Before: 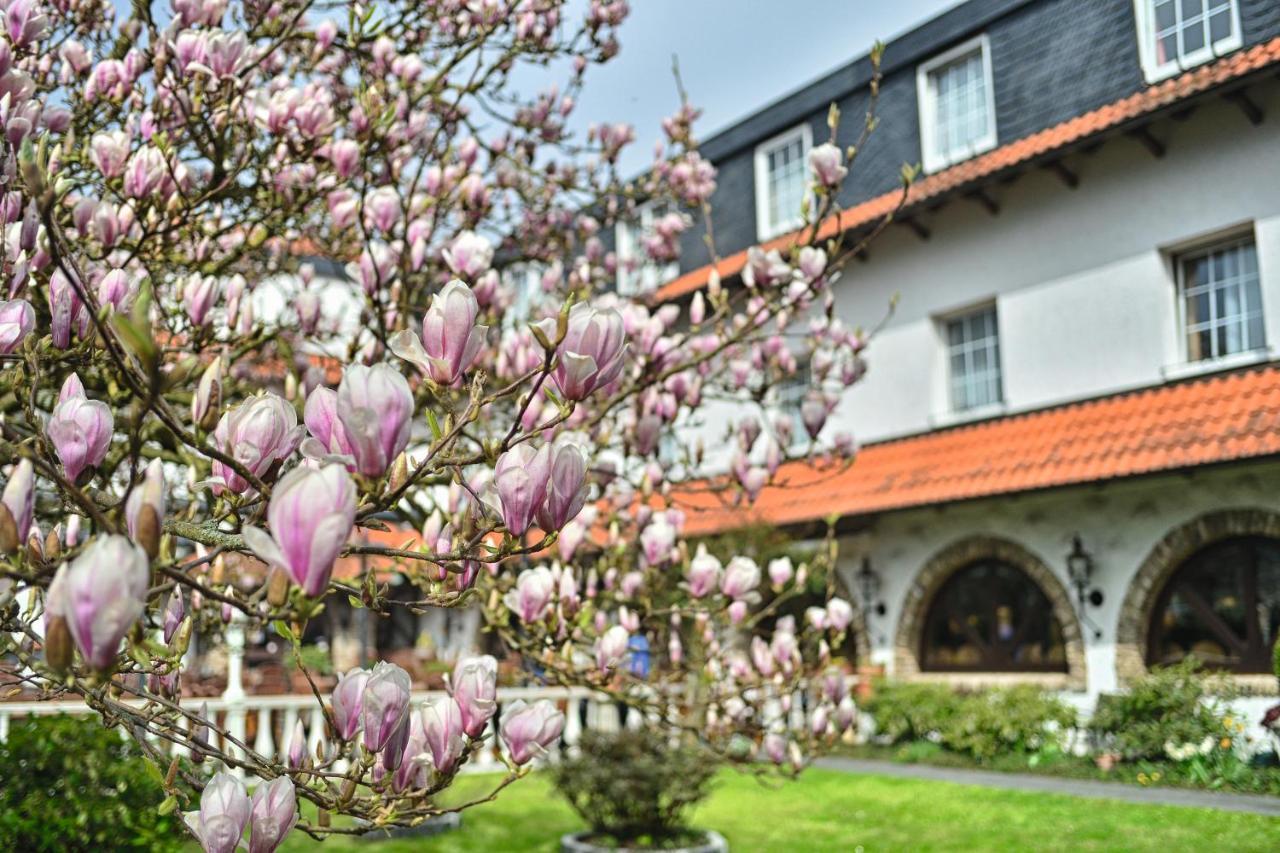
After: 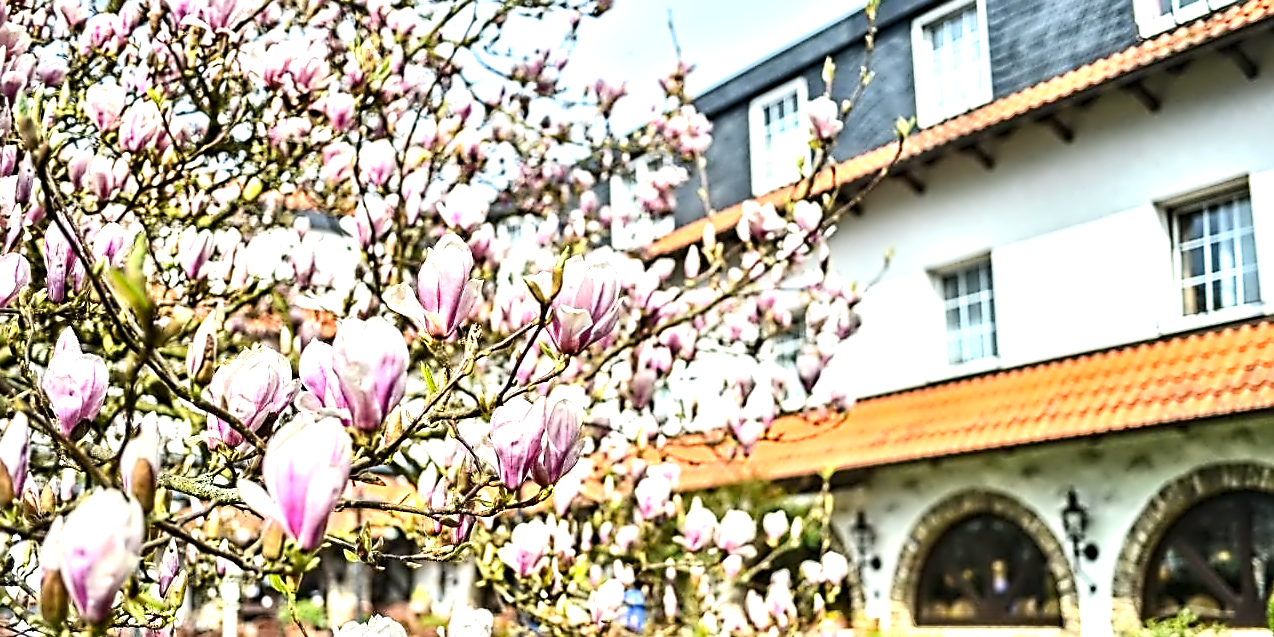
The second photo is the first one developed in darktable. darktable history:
contrast equalizer: octaves 7, y [[0.5, 0.542, 0.583, 0.625, 0.667, 0.708], [0.5 ×6], [0.5 ×6], [0, 0.033, 0.067, 0.1, 0.133, 0.167], [0, 0.05, 0.1, 0.15, 0.2, 0.25]]
crop: left 0.391%, top 5.509%, bottom 19.743%
color balance rgb: perceptual saturation grading › global saturation 19.773%, global vibrance 9.663%
contrast brightness saturation: contrast 0.142
exposure: exposure 1.134 EV, compensate highlight preservation false
sharpen: on, module defaults
